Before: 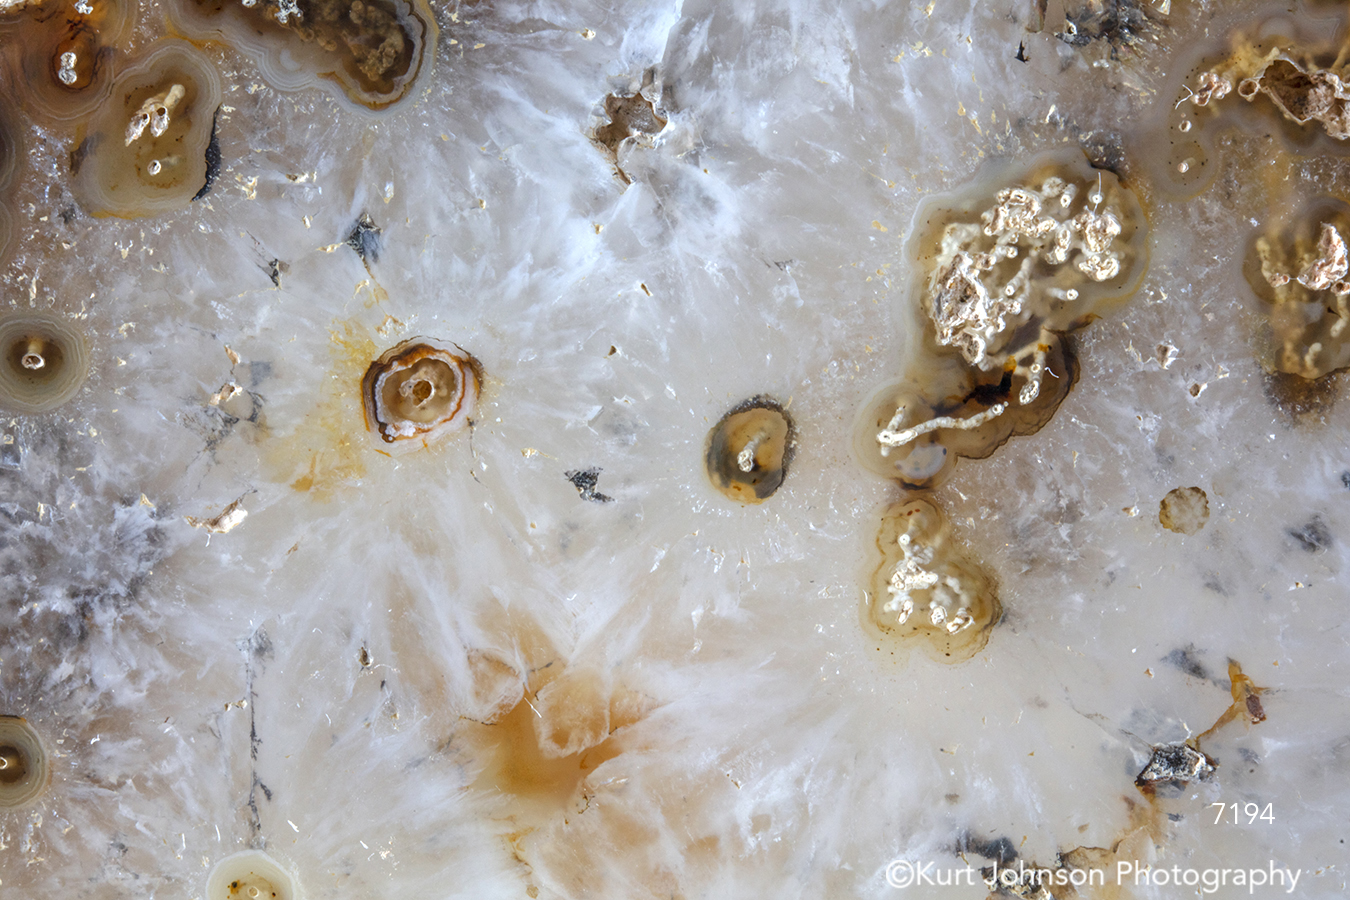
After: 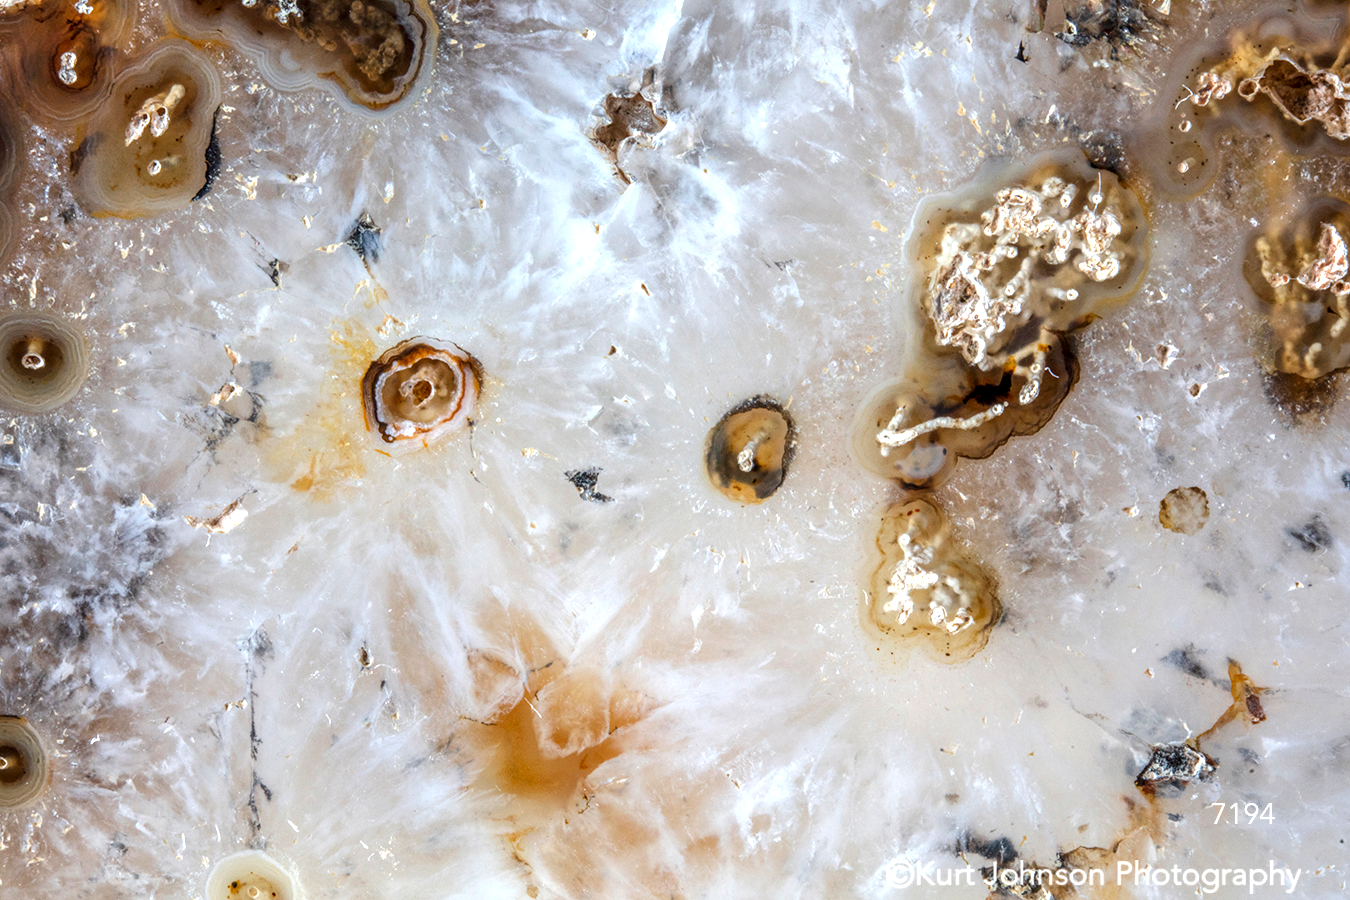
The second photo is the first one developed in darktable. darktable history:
tone equalizer: -8 EV -0.417 EV, -7 EV -0.389 EV, -6 EV -0.333 EV, -5 EV -0.222 EV, -3 EV 0.222 EV, -2 EV 0.333 EV, -1 EV 0.389 EV, +0 EV 0.417 EV, edges refinement/feathering 500, mask exposure compensation -1.57 EV, preserve details no
local contrast: on, module defaults
